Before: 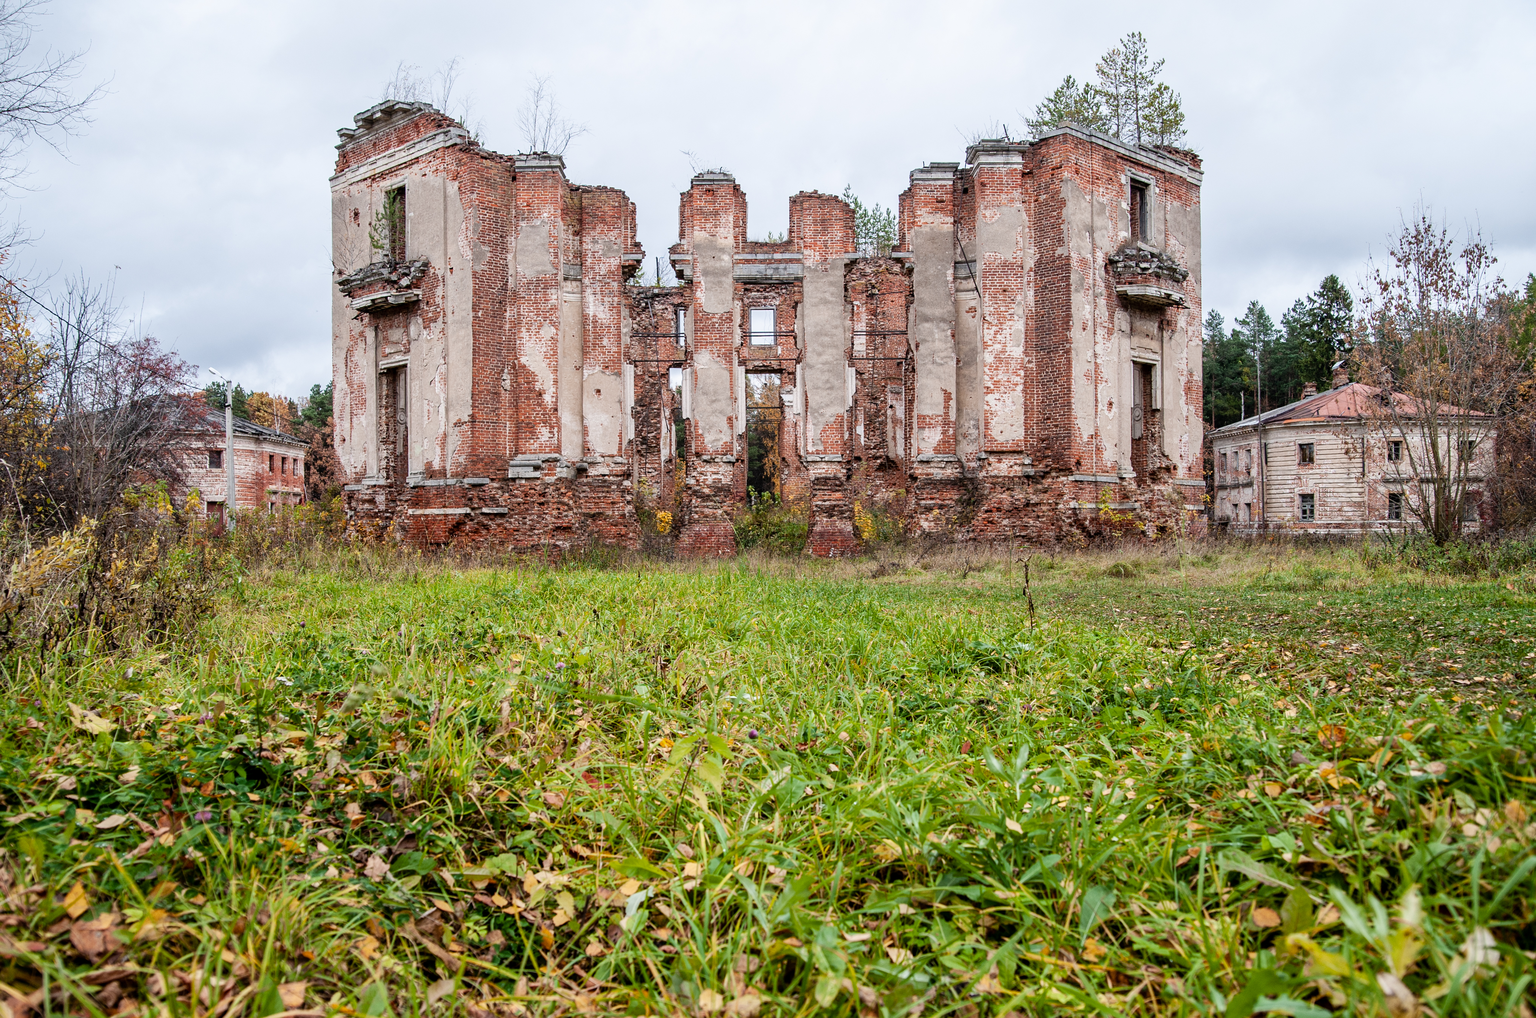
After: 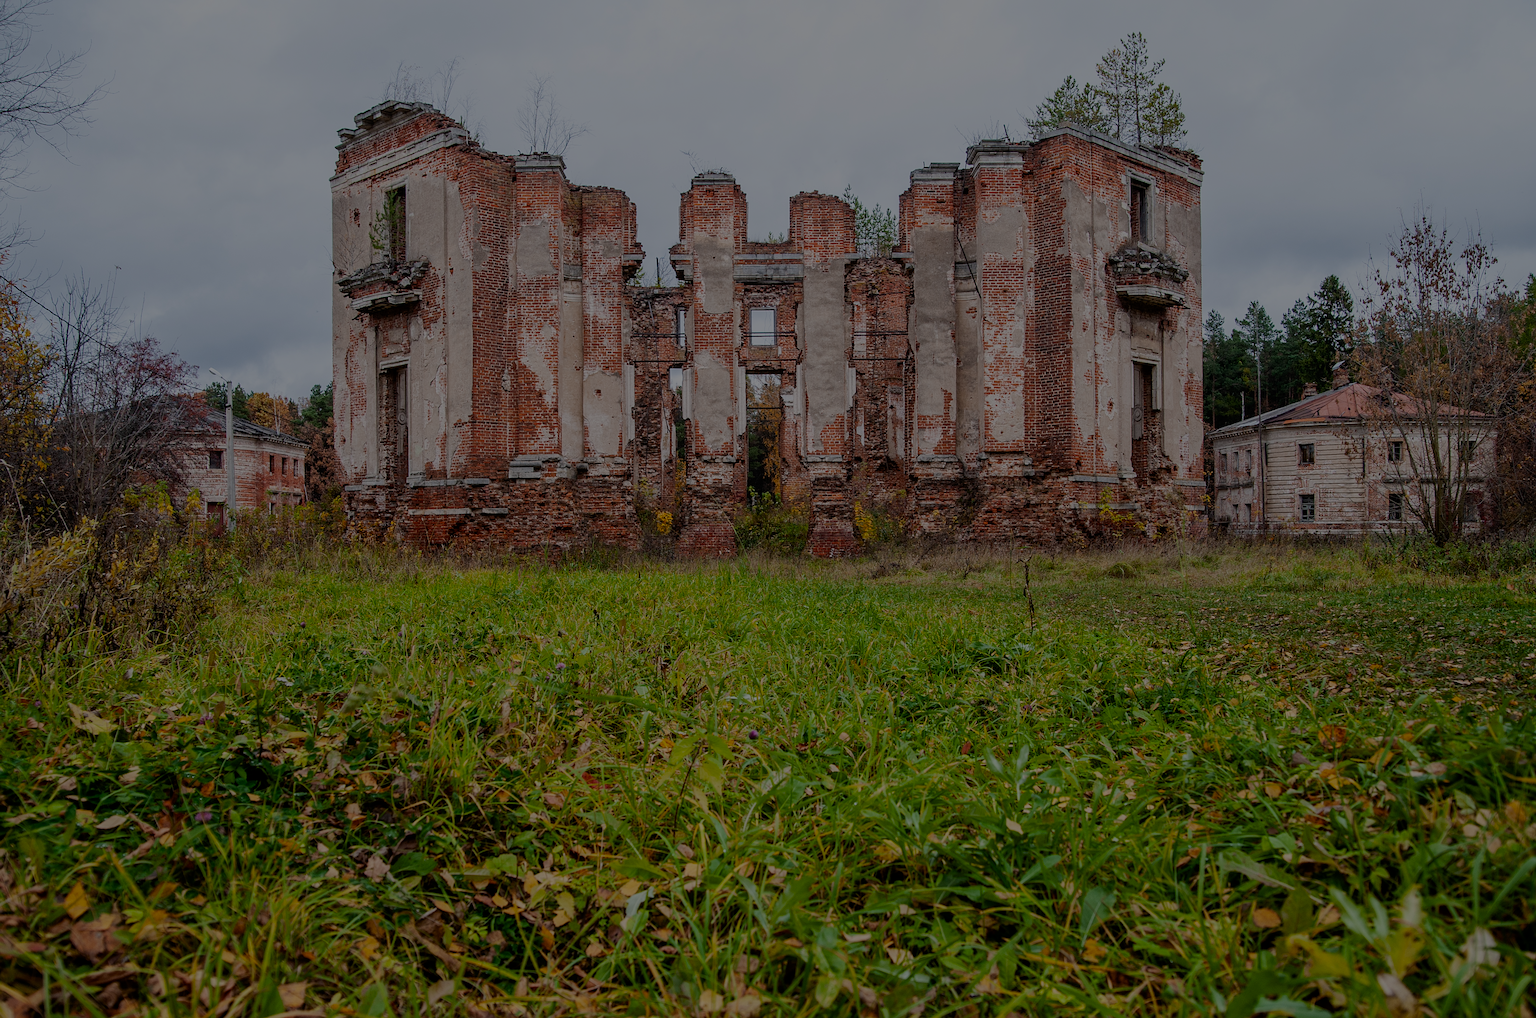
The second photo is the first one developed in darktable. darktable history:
exposure: exposure -2.002 EV, compensate highlight preservation false
color balance: output saturation 120%
sharpen: radius 1.272, amount 0.305, threshold 0
